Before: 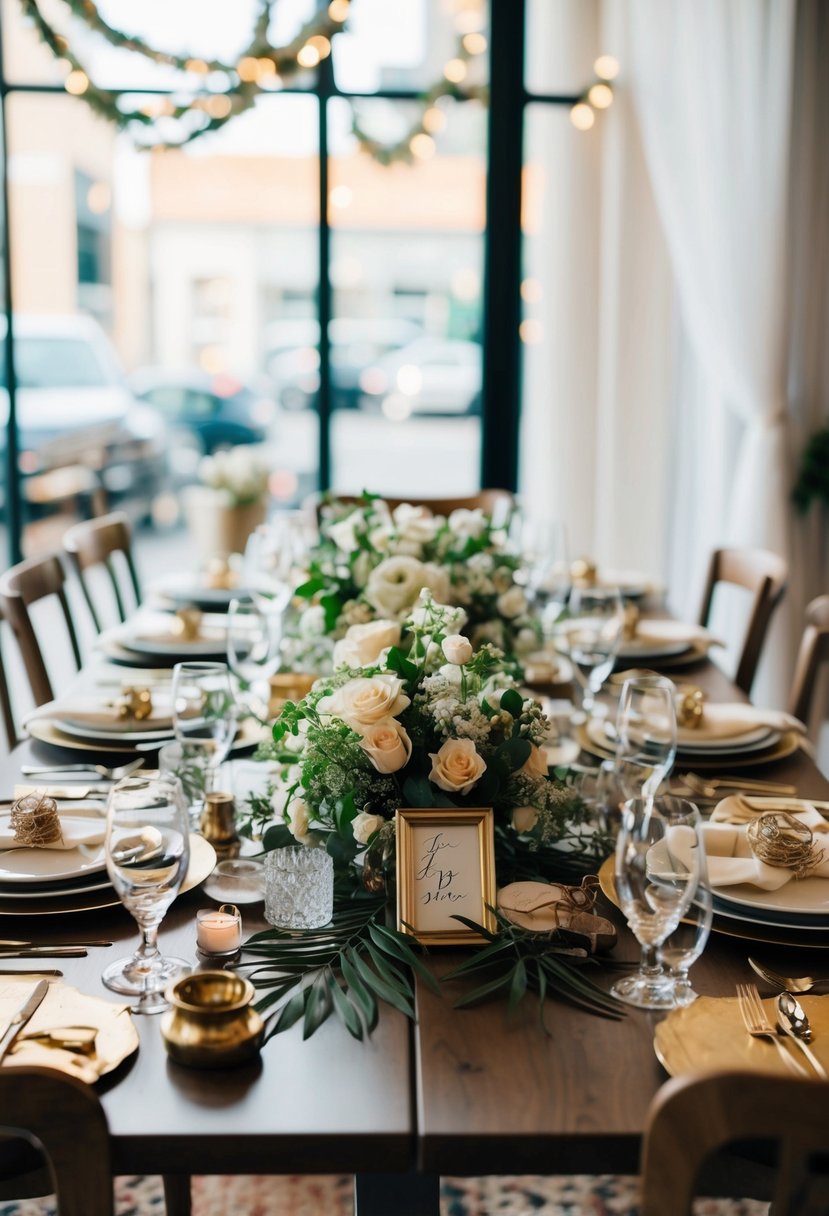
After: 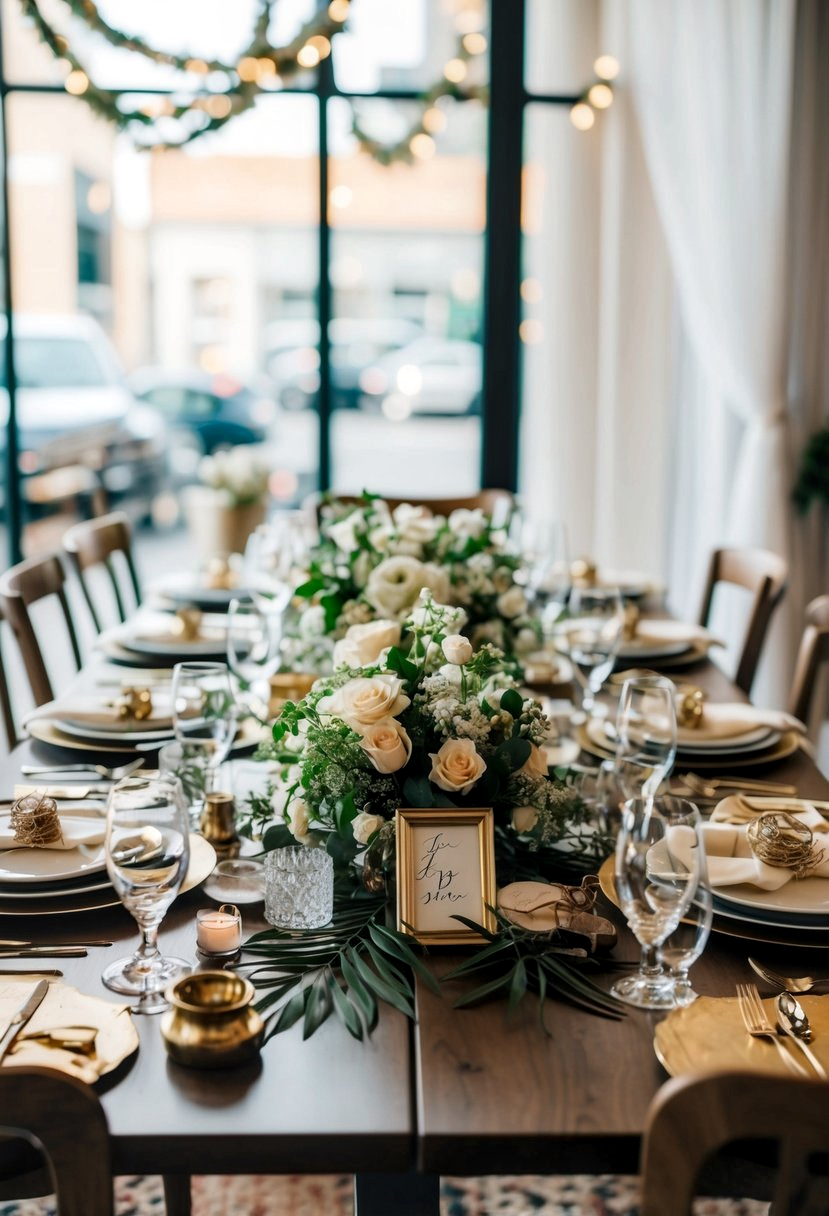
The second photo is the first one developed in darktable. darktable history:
local contrast: detail 130%
white balance: emerald 1
